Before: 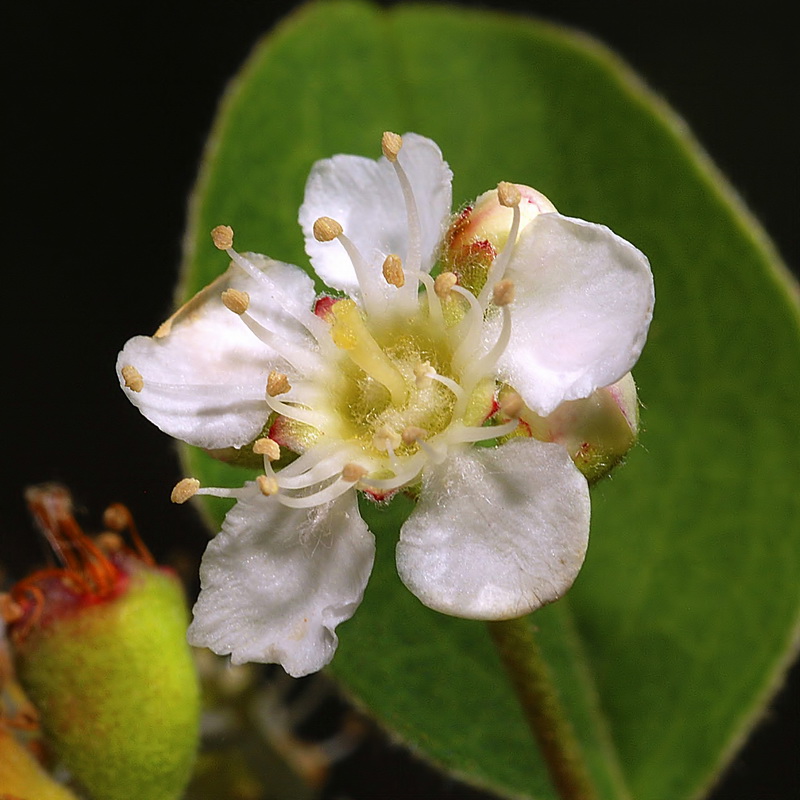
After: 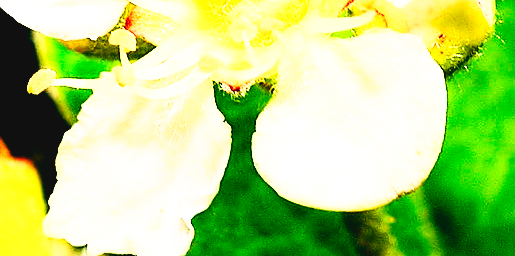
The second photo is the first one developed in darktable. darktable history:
color balance rgb: perceptual saturation grading › global saturation 20%, perceptual saturation grading › highlights -25%, perceptual saturation grading › shadows 25%
tone curve: curves: ch0 [(0, 0) (0.003, 0.047) (0.011, 0.047) (0.025, 0.047) (0.044, 0.049) (0.069, 0.051) (0.1, 0.062) (0.136, 0.086) (0.177, 0.125) (0.224, 0.178) (0.277, 0.246) (0.335, 0.324) (0.399, 0.407) (0.468, 0.48) (0.543, 0.57) (0.623, 0.675) (0.709, 0.772) (0.801, 0.876) (0.898, 0.963) (1, 1)], preserve colors none
color balance: lift [1.005, 0.99, 1.007, 1.01], gamma [1, 1.034, 1.032, 0.966], gain [0.873, 1.055, 1.067, 0.933]
velvia: strength 75%
crop: left 18.091%, top 51.13%, right 17.525%, bottom 16.85%
rgb curve: curves: ch0 [(0, 0) (0.21, 0.15) (0.24, 0.21) (0.5, 0.75) (0.75, 0.96) (0.89, 0.99) (1, 1)]; ch1 [(0, 0.02) (0.21, 0.13) (0.25, 0.2) (0.5, 0.67) (0.75, 0.9) (0.89, 0.97) (1, 1)]; ch2 [(0, 0.02) (0.21, 0.13) (0.25, 0.2) (0.5, 0.67) (0.75, 0.9) (0.89, 0.97) (1, 1)], compensate middle gray true
tone equalizer: -8 EV -0.417 EV, -7 EV -0.389 EV, -6 EV -0.333 EV, -5 EV -0.222 EV, -3 EV 0.222 EV, -2 EV 0.333 EV, -1 EV 0.389 EV, +0 EV 0.417 EV, edges refinement/feathering 500, mask exposure compensation -1.57 EV, preserve details no
exposure: exposure 1.16 EV, compensate exposure bias true, compensate highlight preservation false
